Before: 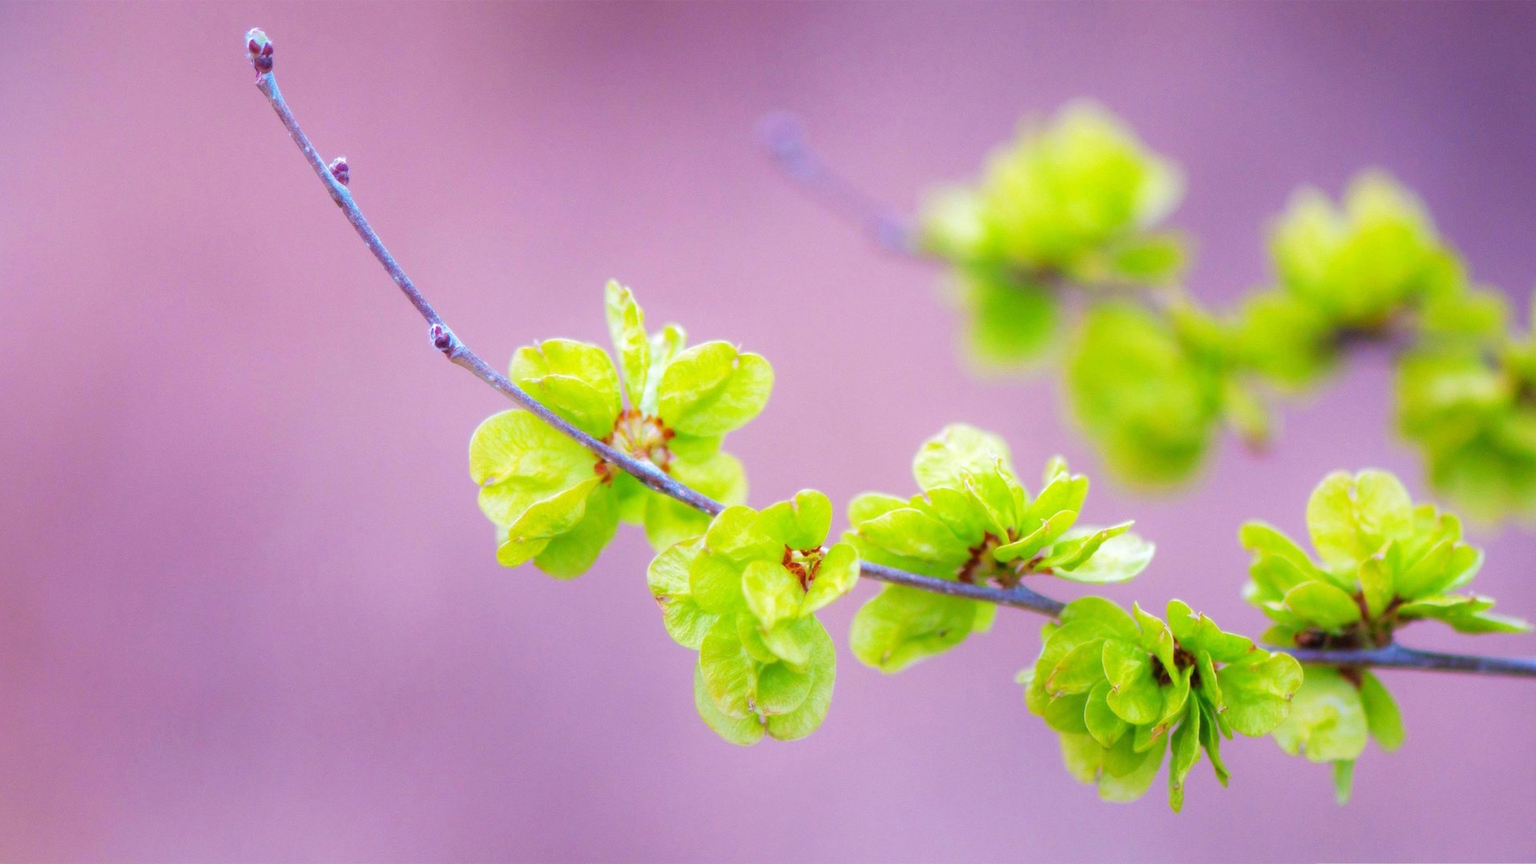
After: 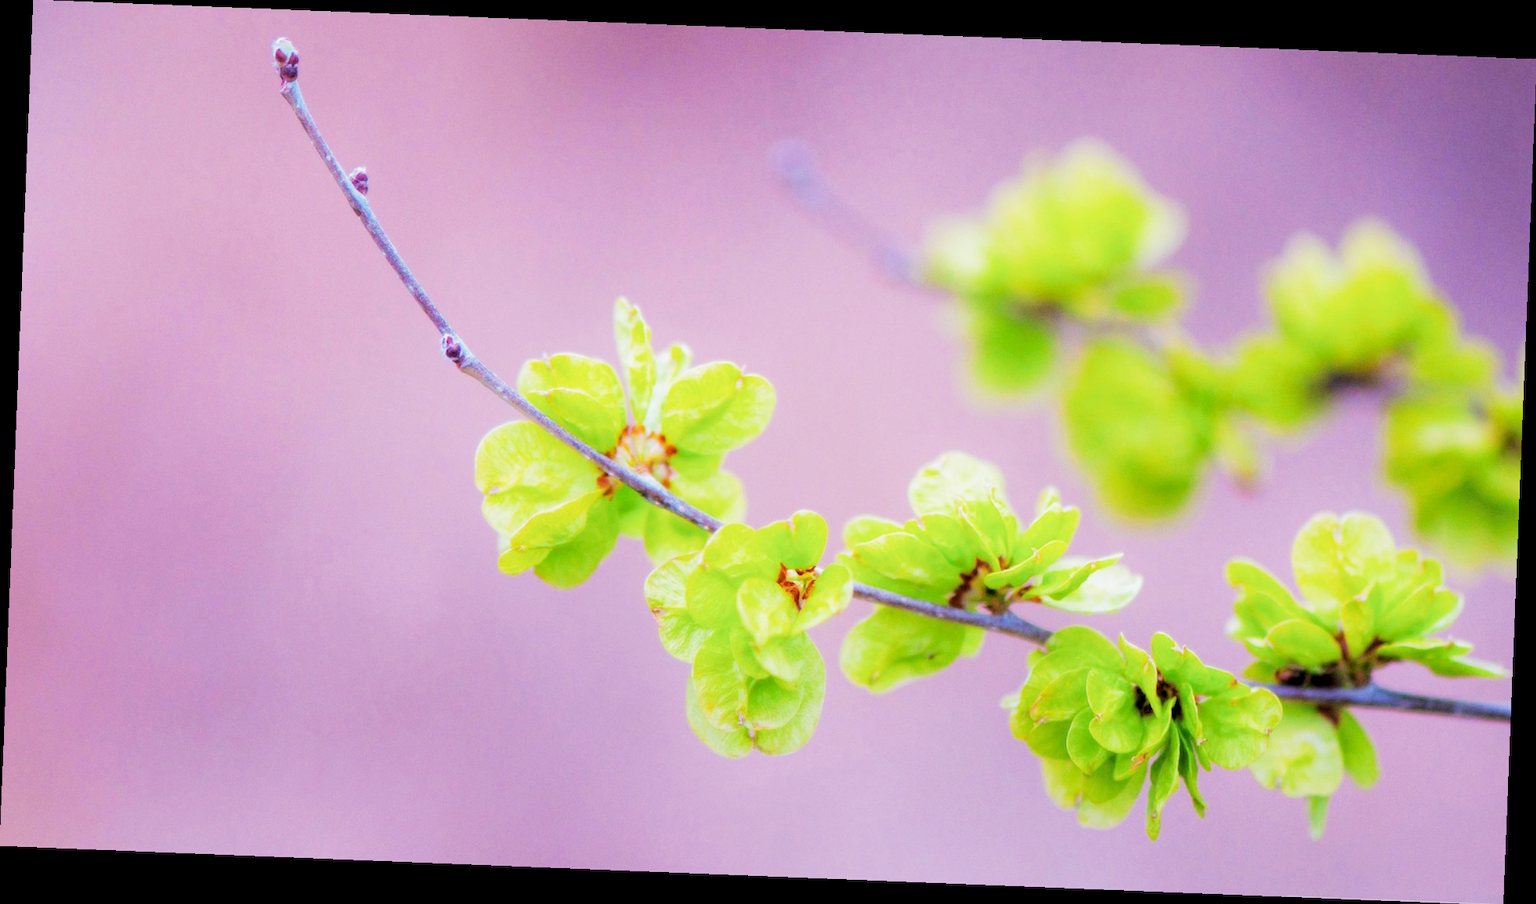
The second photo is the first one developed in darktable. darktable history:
rotate and perspective: rotation 2.27°, automatic cropping off
tone equalizer: on, module defaults
filmic rgb: black relative exposure -5 EV, hardness 2.88, contrast 1.2, highlights saturation mix -30%
local contrast: highlights 100%, shadows 100%, detail 120%, midtone range 0.2
exposure: black level correction 0, exposure 0.5 EV, compensate exposure bias true, compensate highlight preservation false
